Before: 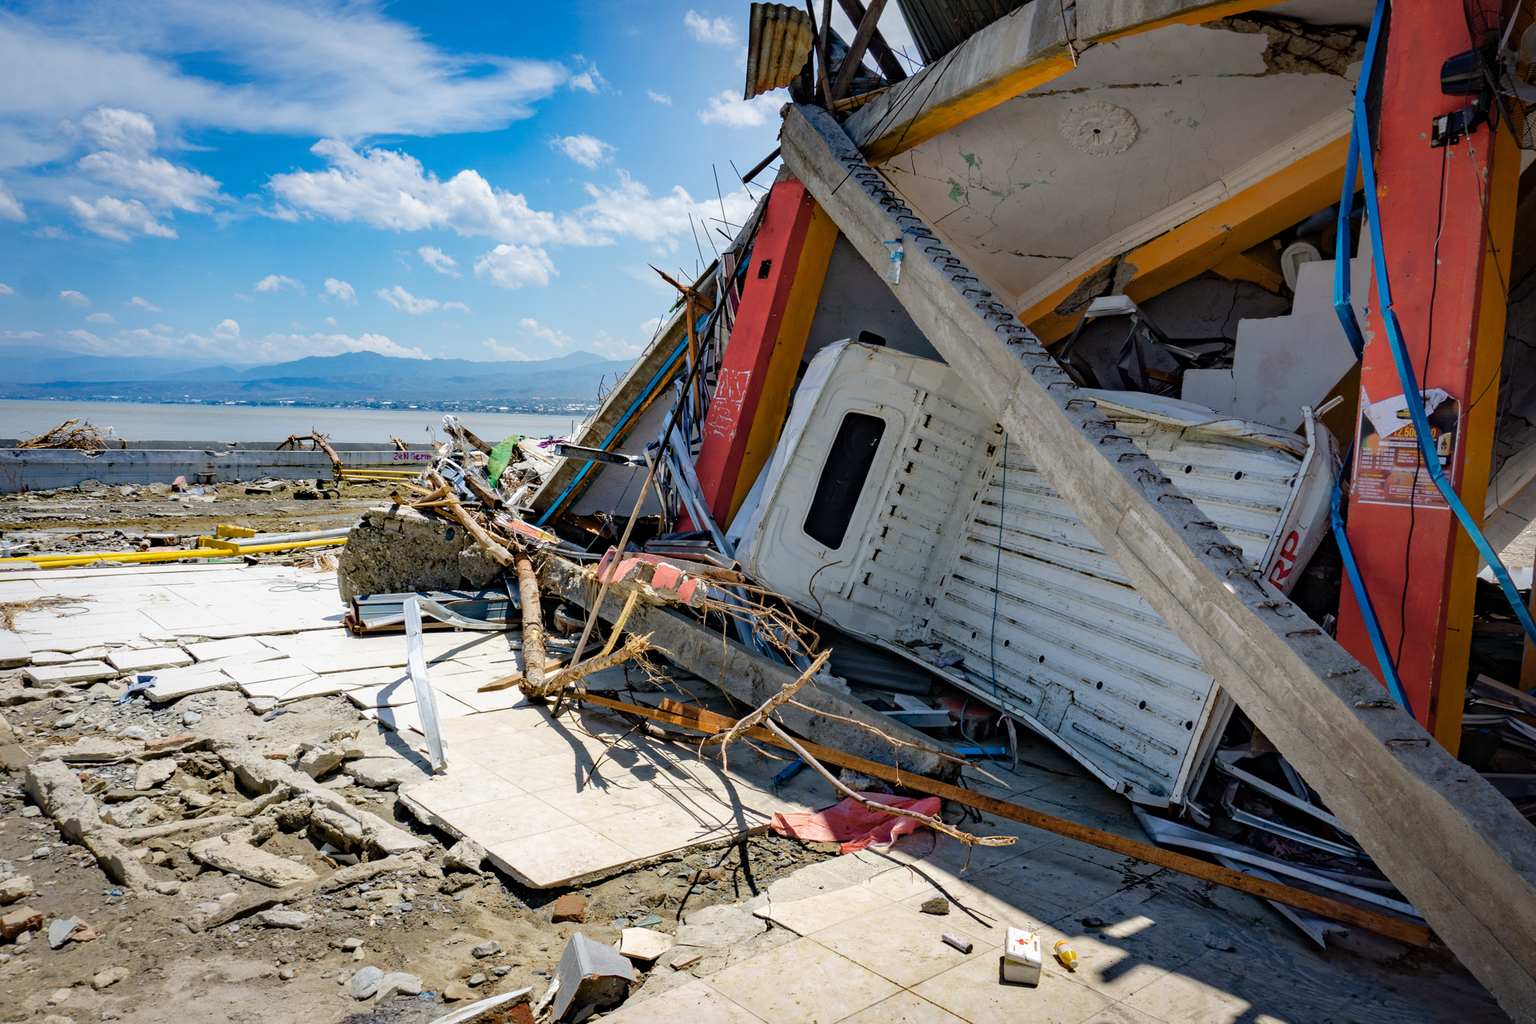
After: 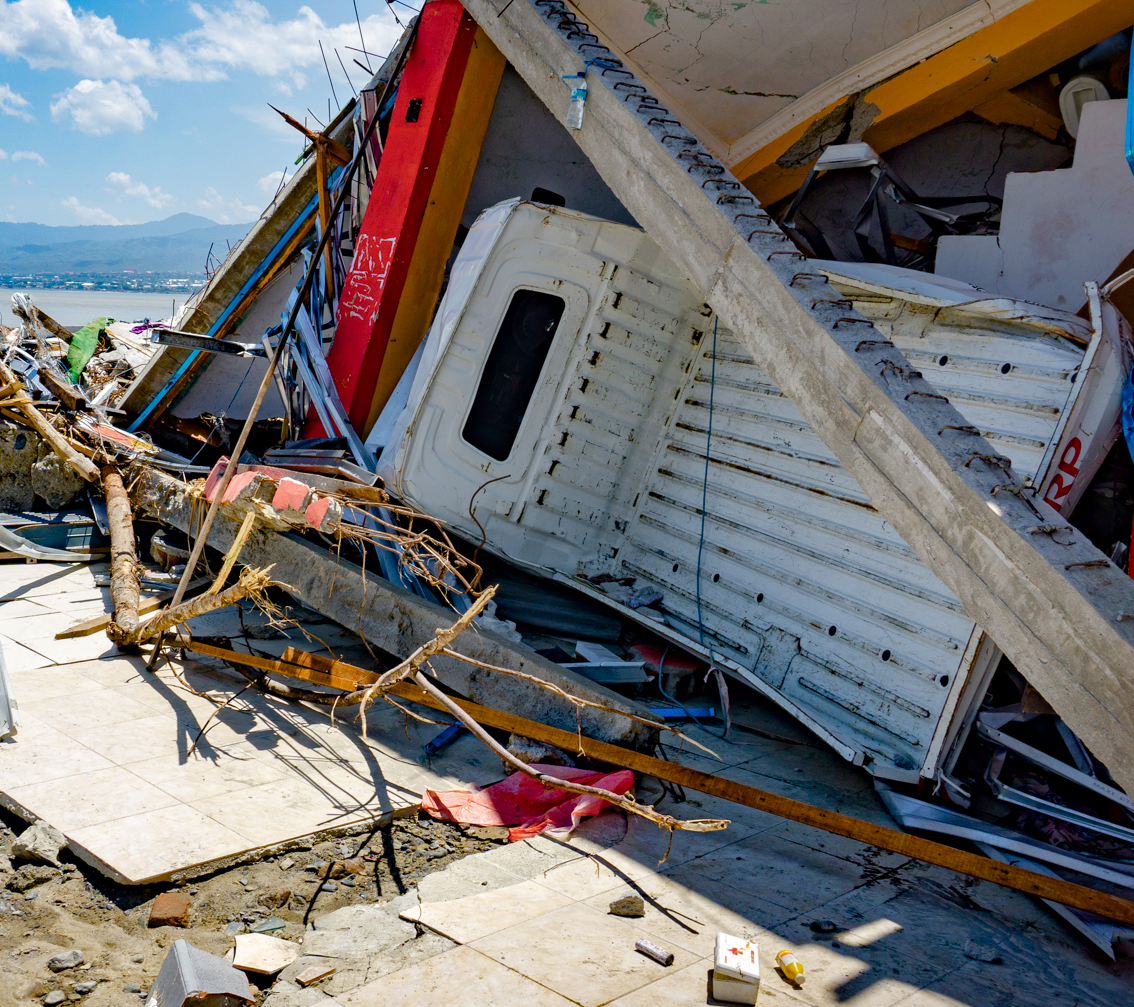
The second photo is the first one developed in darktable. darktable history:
color balance rgb: perceptual saturation grading › global saturation 20%, perceptual saturation grading › highlights -25%, perceptual saturation grading › shadows 50%
crop and rotate: left 28.256%, top 17.734%, right 12.656%, bottom 3.573%
local contrast: mode bilateral grid, contrast 20, coarseness 50, detail 120%, midtone range 0.2
shadows and highlights: radius 331.84, shadows 53.55, highlights -100, compress 94.63%, highlights color adjustment 73.23%, soften with gaussian
